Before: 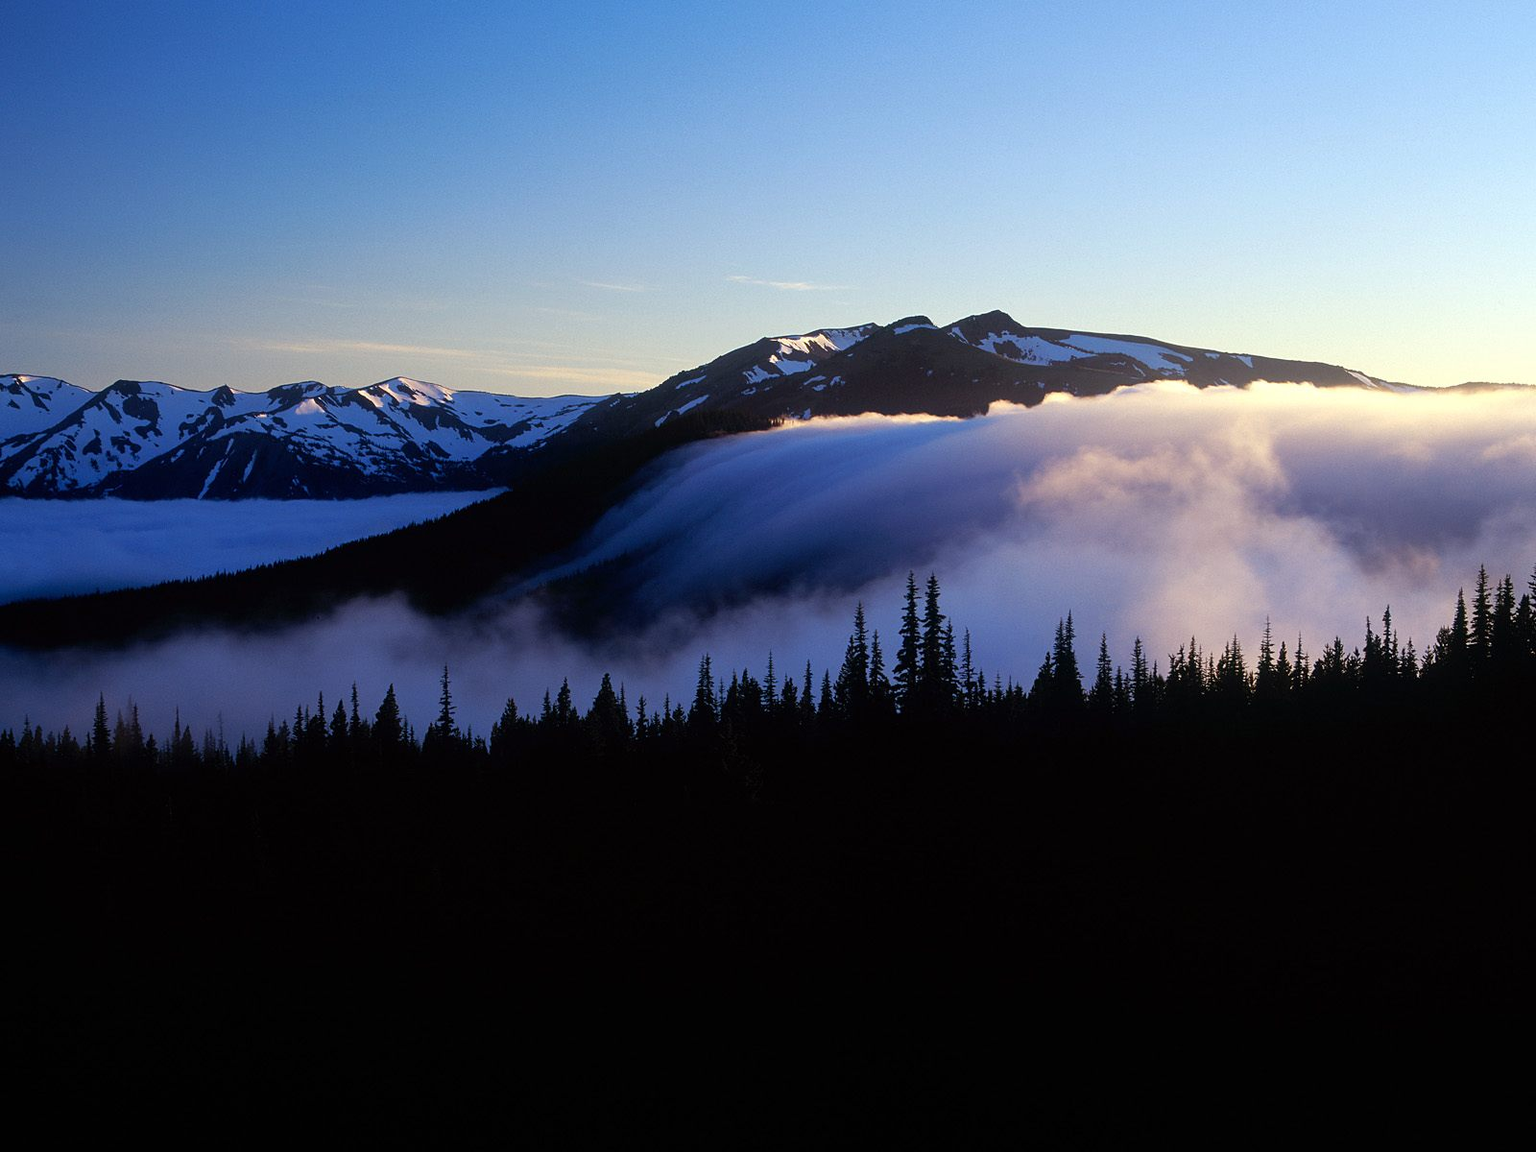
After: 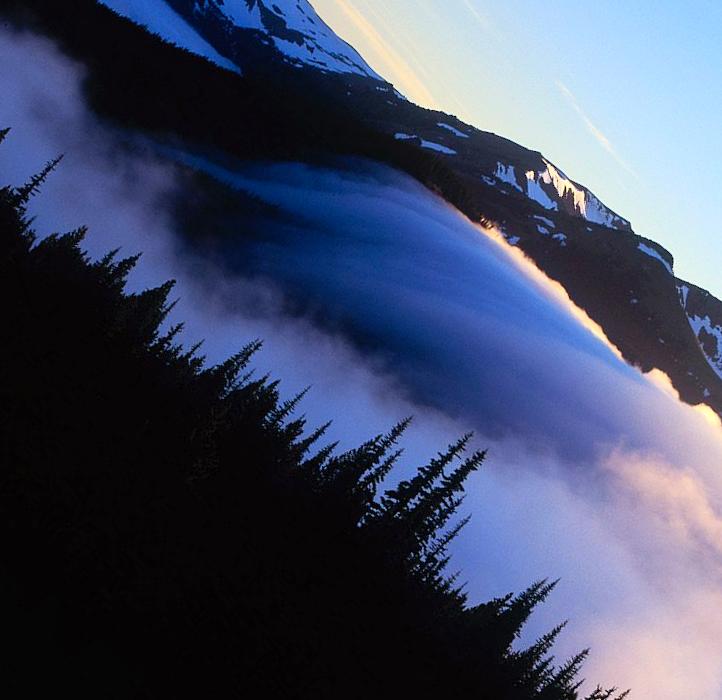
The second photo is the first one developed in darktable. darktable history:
crop and rotate: angle -45.57°, top 16.223%, right 0.818%, bottom 11.667%
contrast brightness saturation: contrast 0.198, brightness 0.158, saturation 0.225
